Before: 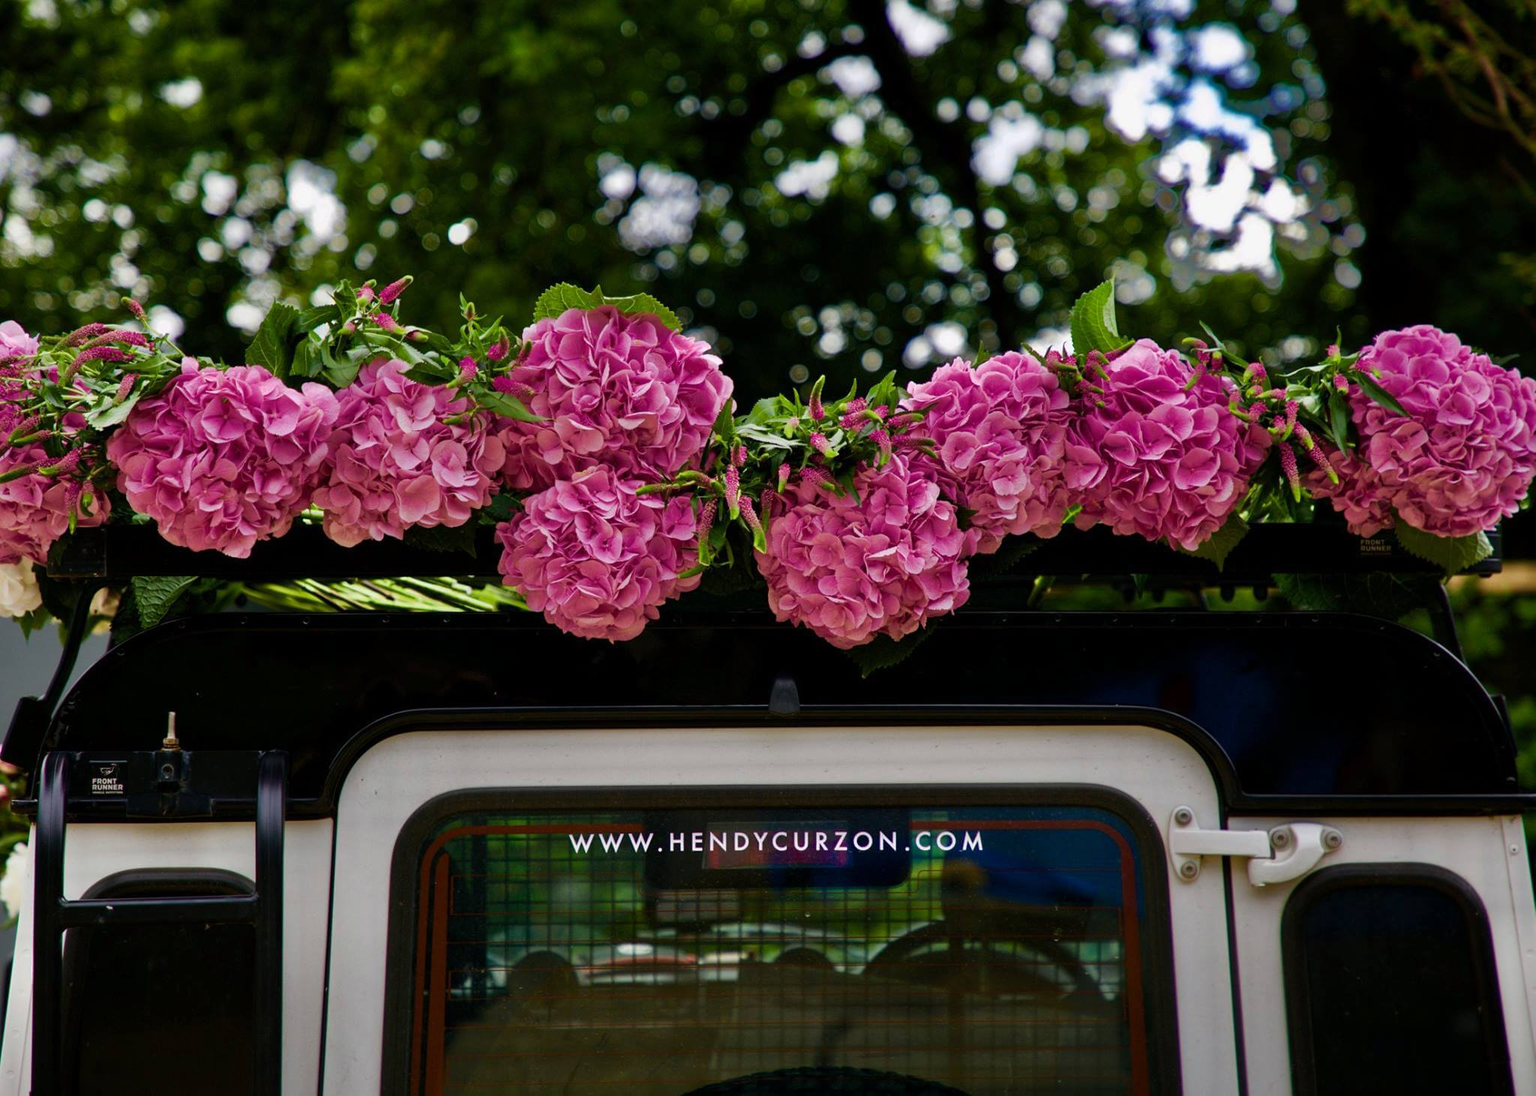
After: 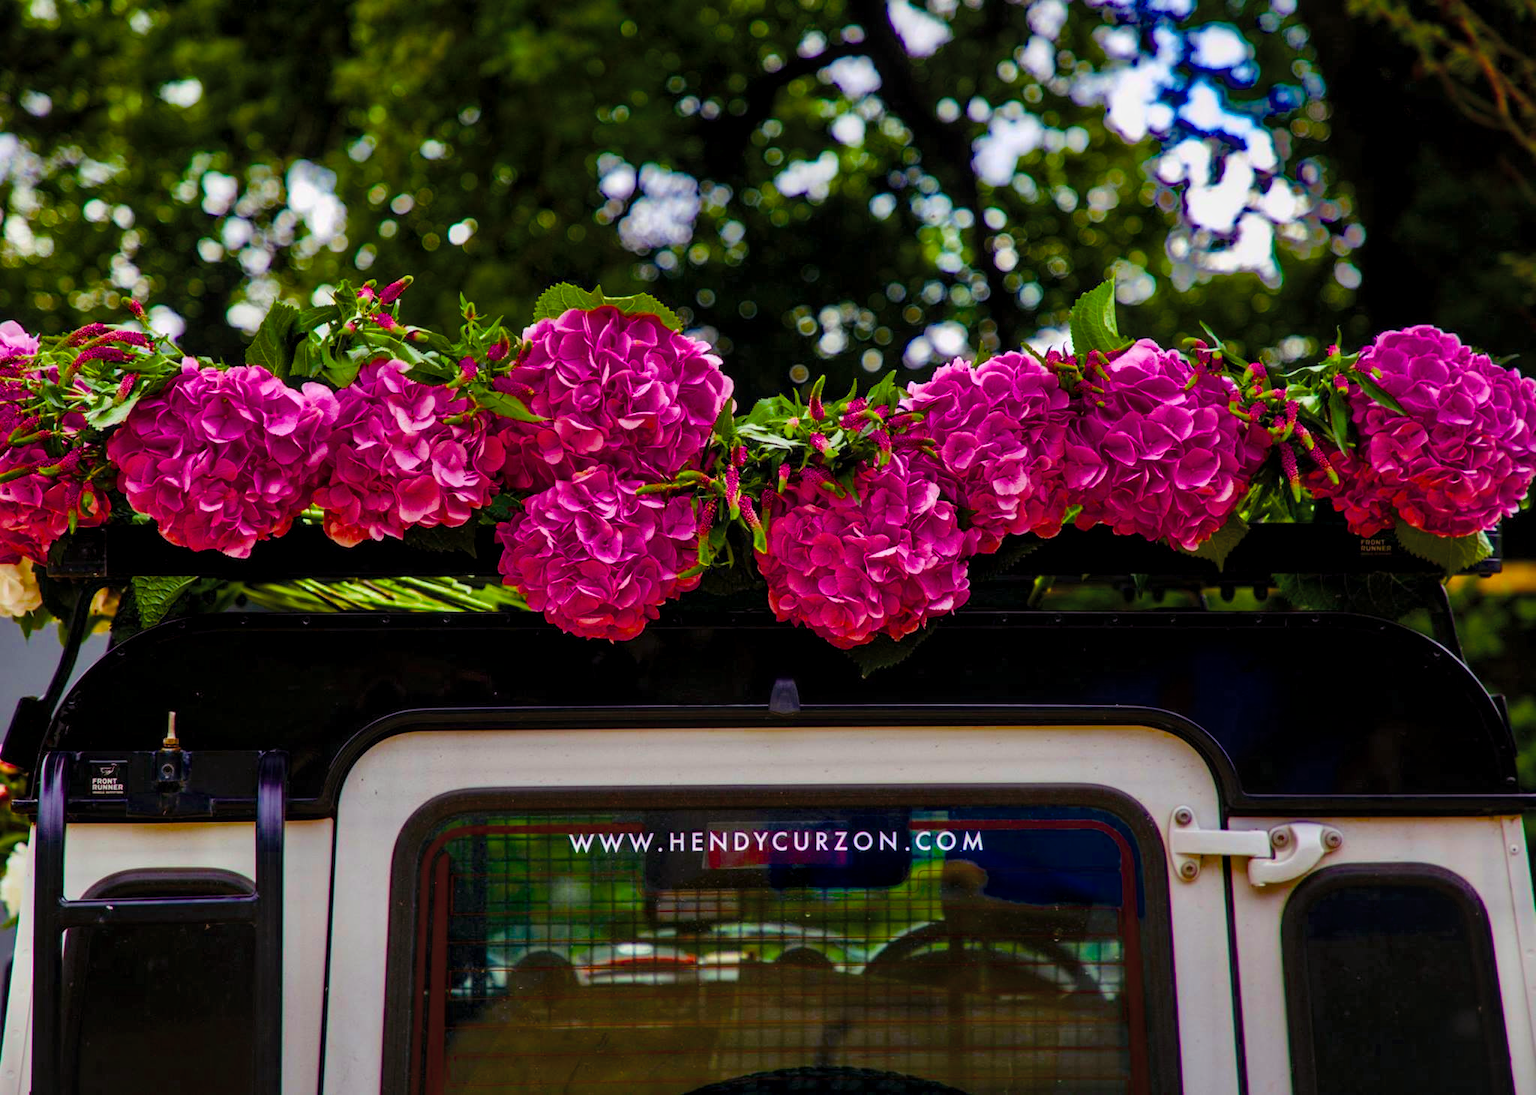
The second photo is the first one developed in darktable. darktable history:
contrast brightness saturation: brightness 0.086, saturation 0.192
color balance rgb: shadows lift › luminance 0.384%, shadows lift › chroma 6.816%, shadows lift › hue 300.92°, perceptual saturation grading › global saturation 41.529%, global vibrance 10.342%, saturation formula JzAzBz (2021)
local contrast: on, module defaults
